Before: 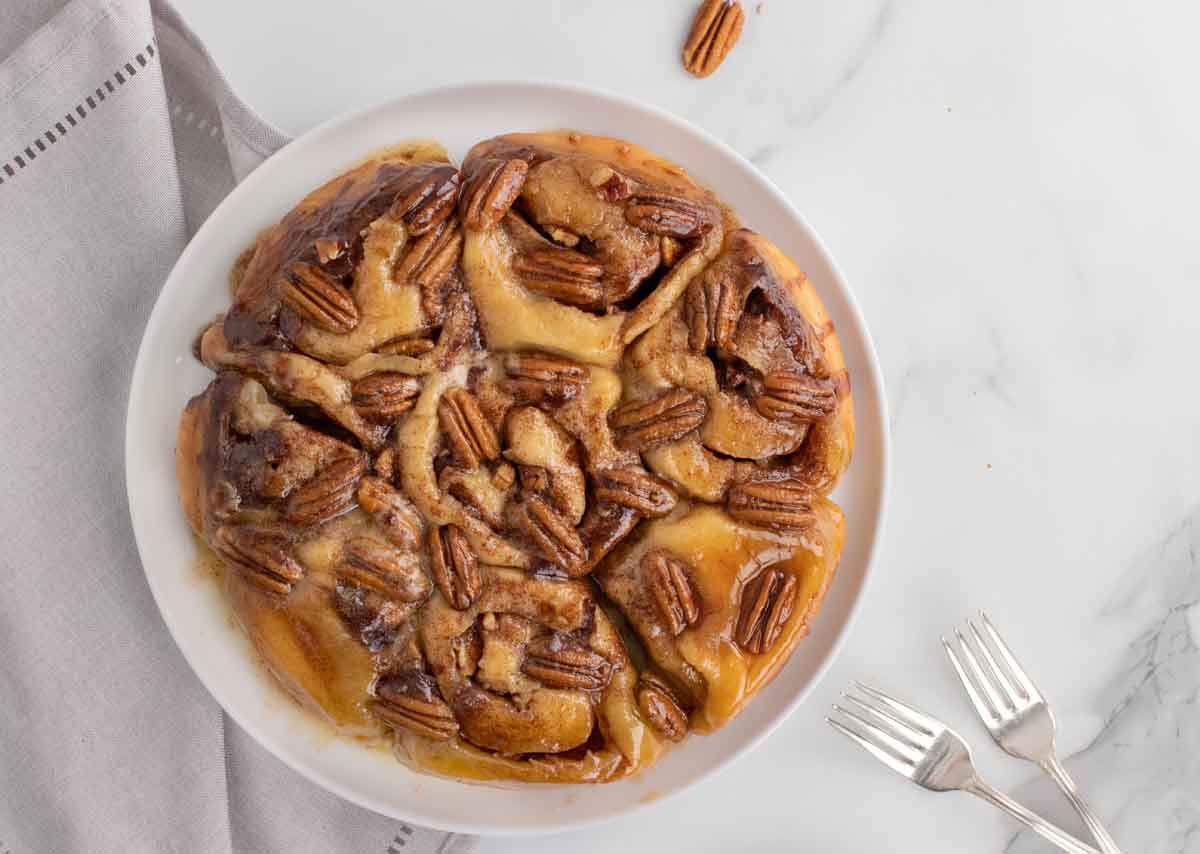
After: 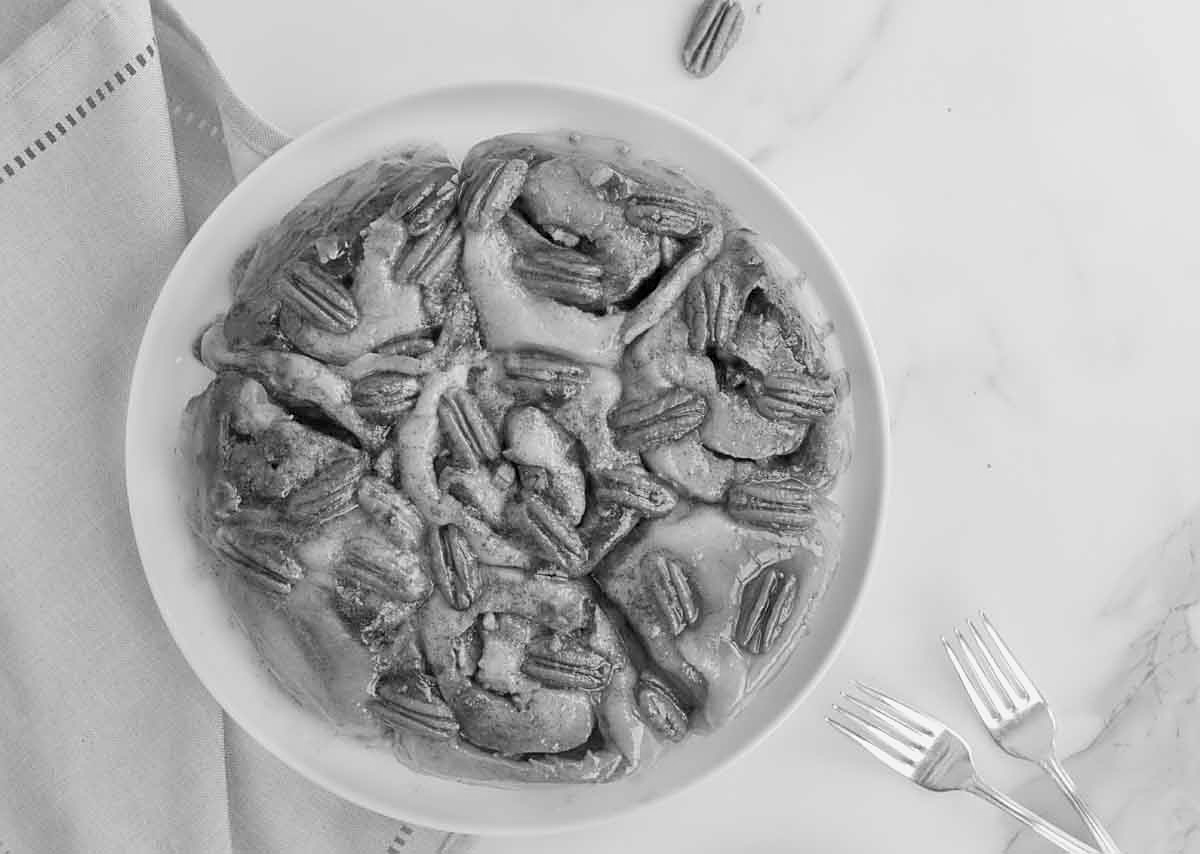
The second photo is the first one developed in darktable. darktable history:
exposure: black level correction 0.001, exposure 0.5 EV, compensate exposure bias true, compensate highlight preservation false
color balance rgb: perceptual saturation grading › global saturation -27.94%, hue shift -2.27°, contrast -21.26%
sharpen: radius 1.864, amount 0.398, threshold 1.271
monochrome: on, module defaults
